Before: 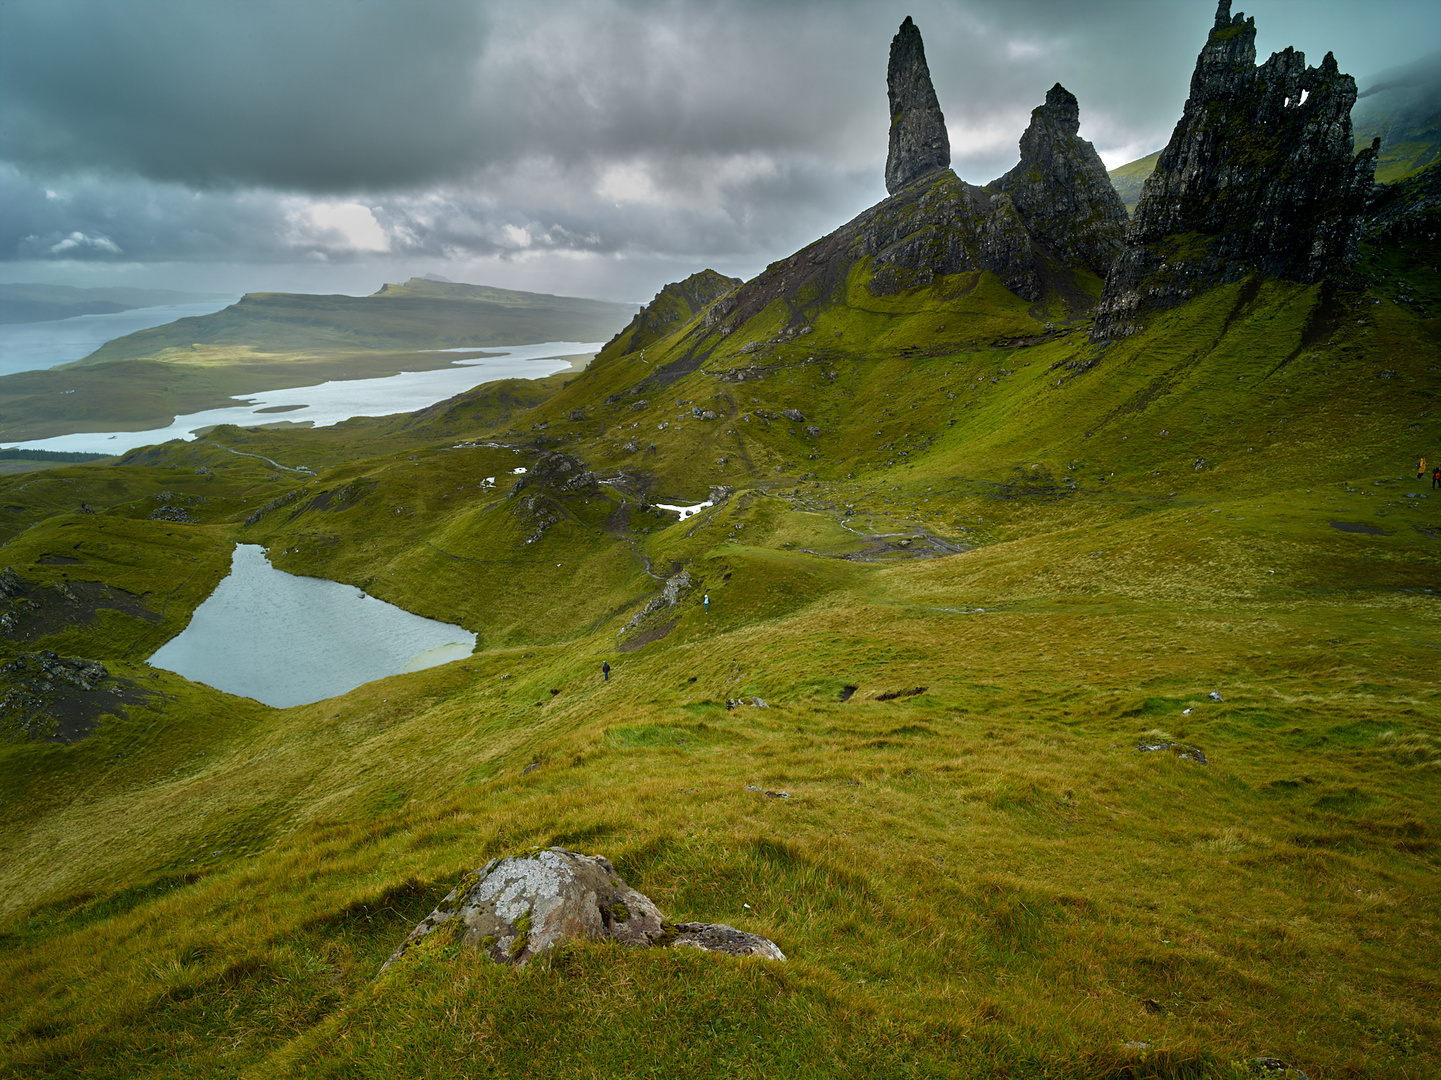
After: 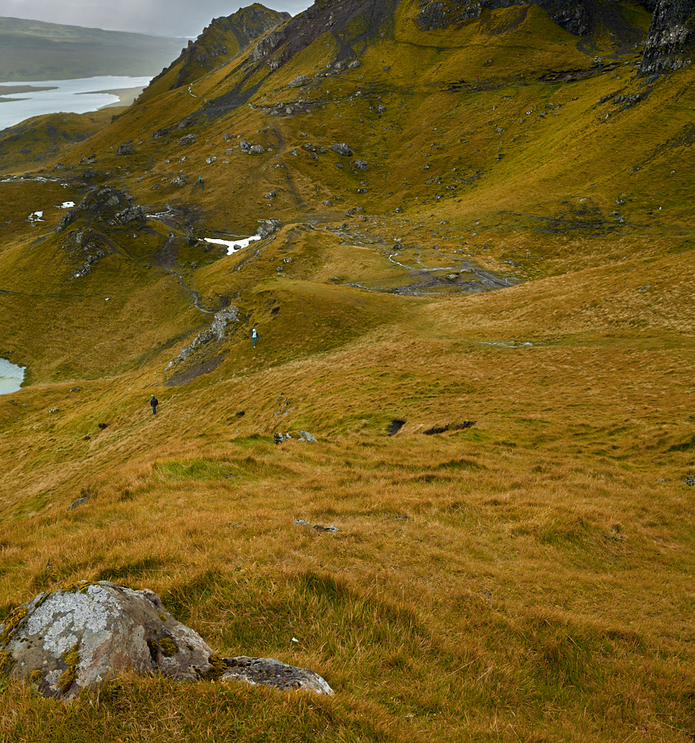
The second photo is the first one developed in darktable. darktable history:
color zones: curves: ch2 [(0, 0.5) (0.143, 0.5) (0.286, 0.416) (0.429, 0.5) (0.571, 0.5) (0.714, 0.5) (0.857, 0.5) (1, 0.5)]
crop: left 31.367%, top 24.647%, right 20.391%, bottom 6.467%
tone equalizer: on, module defaults
